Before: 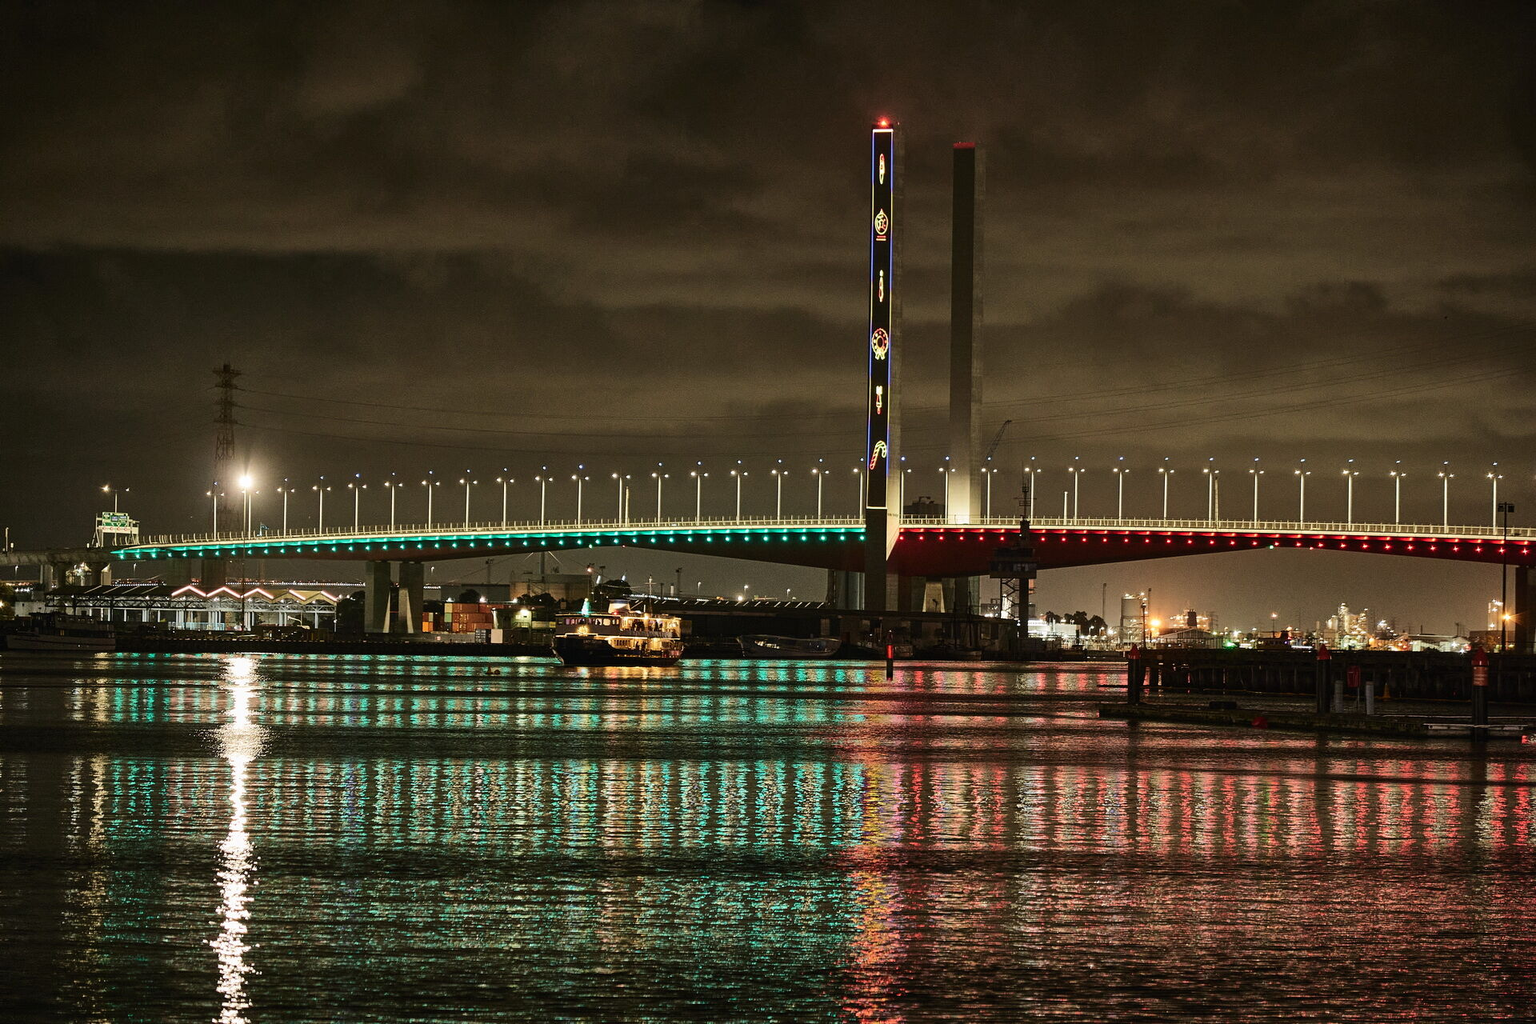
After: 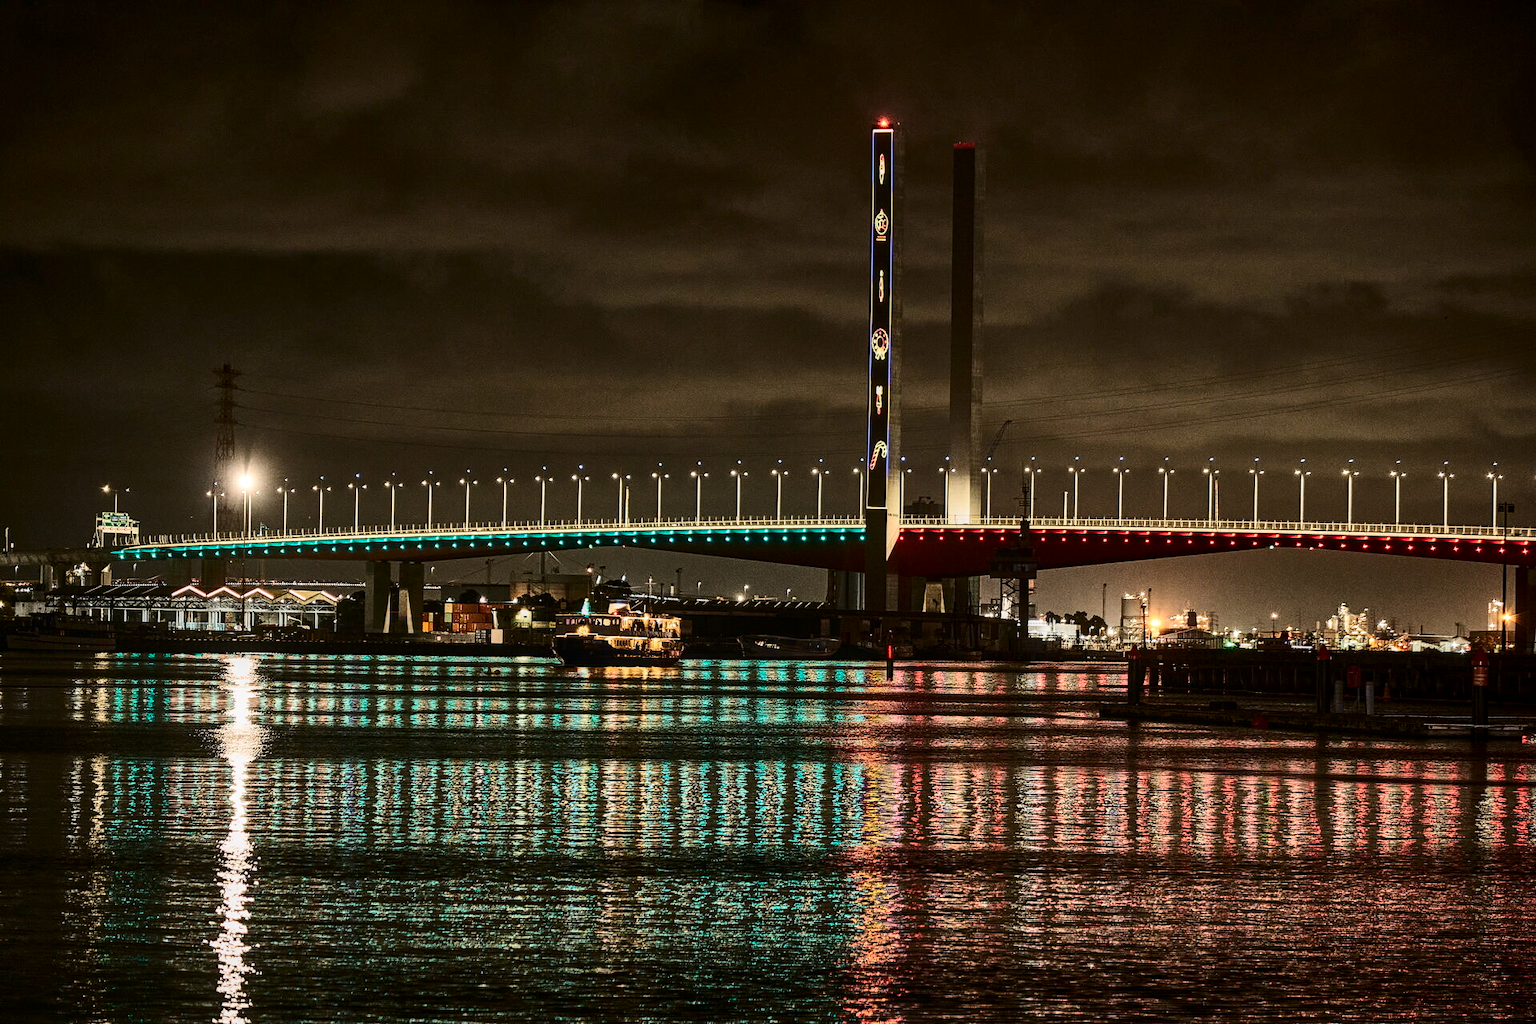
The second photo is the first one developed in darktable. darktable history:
contrast brightness saturation: contrast 0.28
local contrast: on, module defaults
